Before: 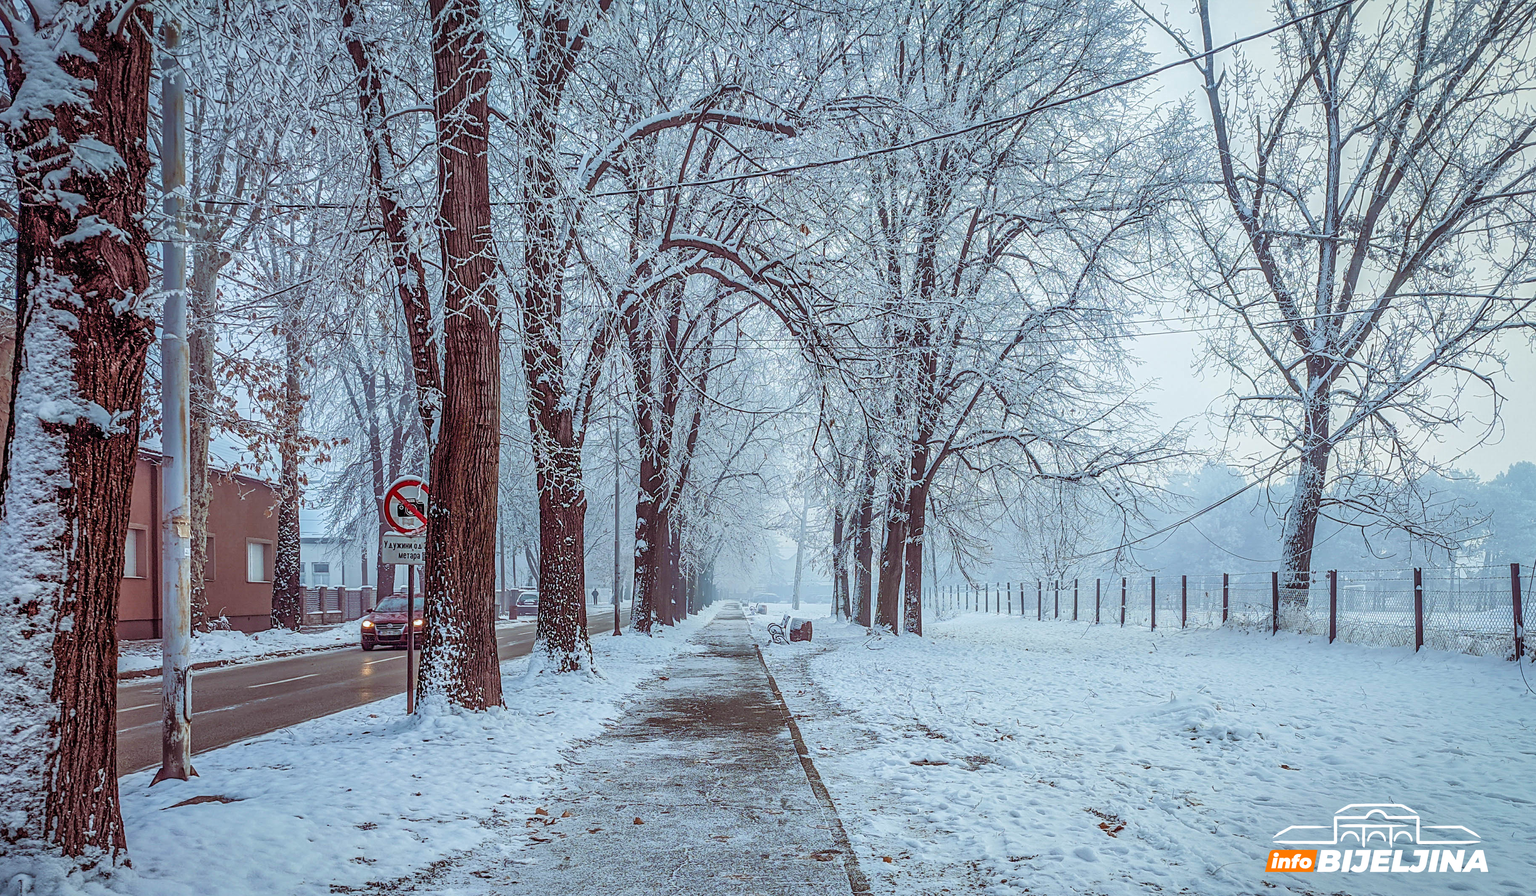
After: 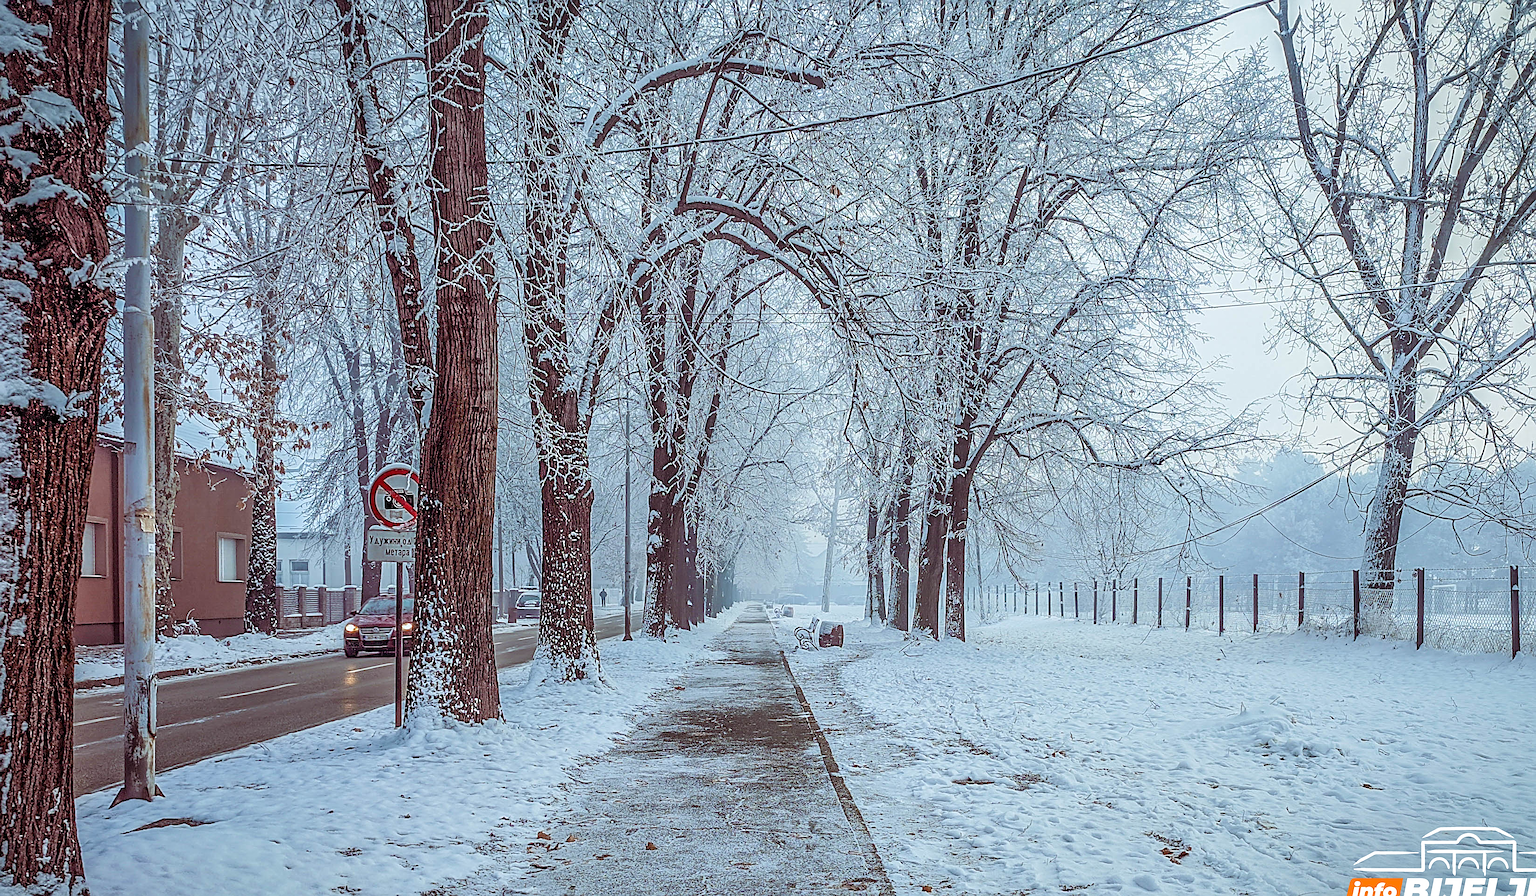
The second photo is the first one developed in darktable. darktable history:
sharpen: on, module defaults
crop: left 3.305%, top 6.436%, right 6.389%, bottom 3.258%
